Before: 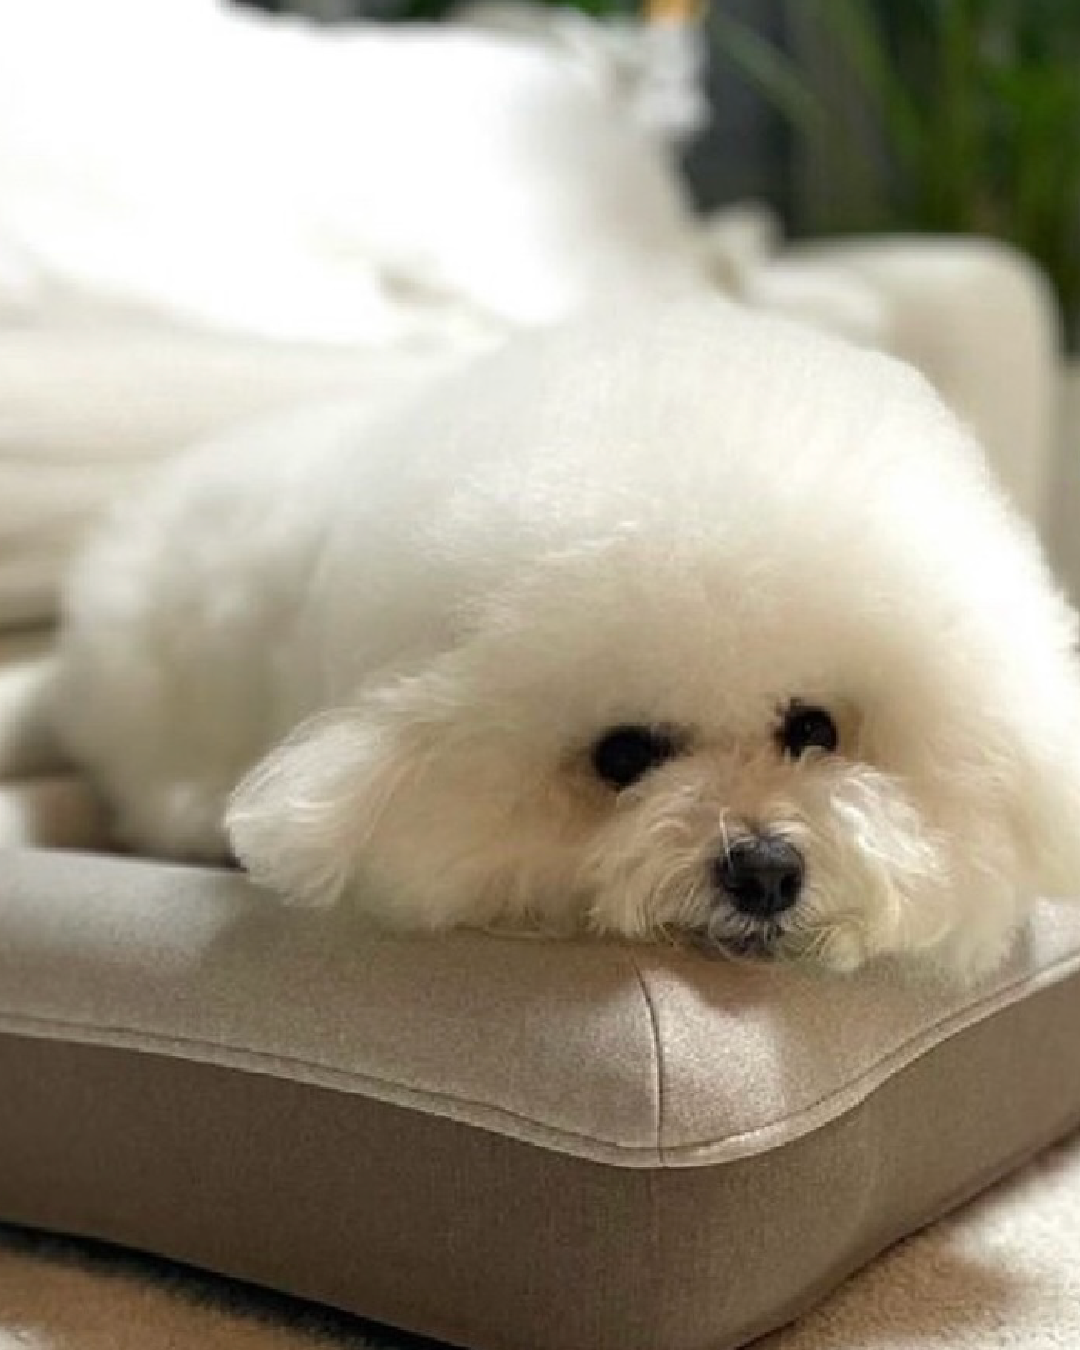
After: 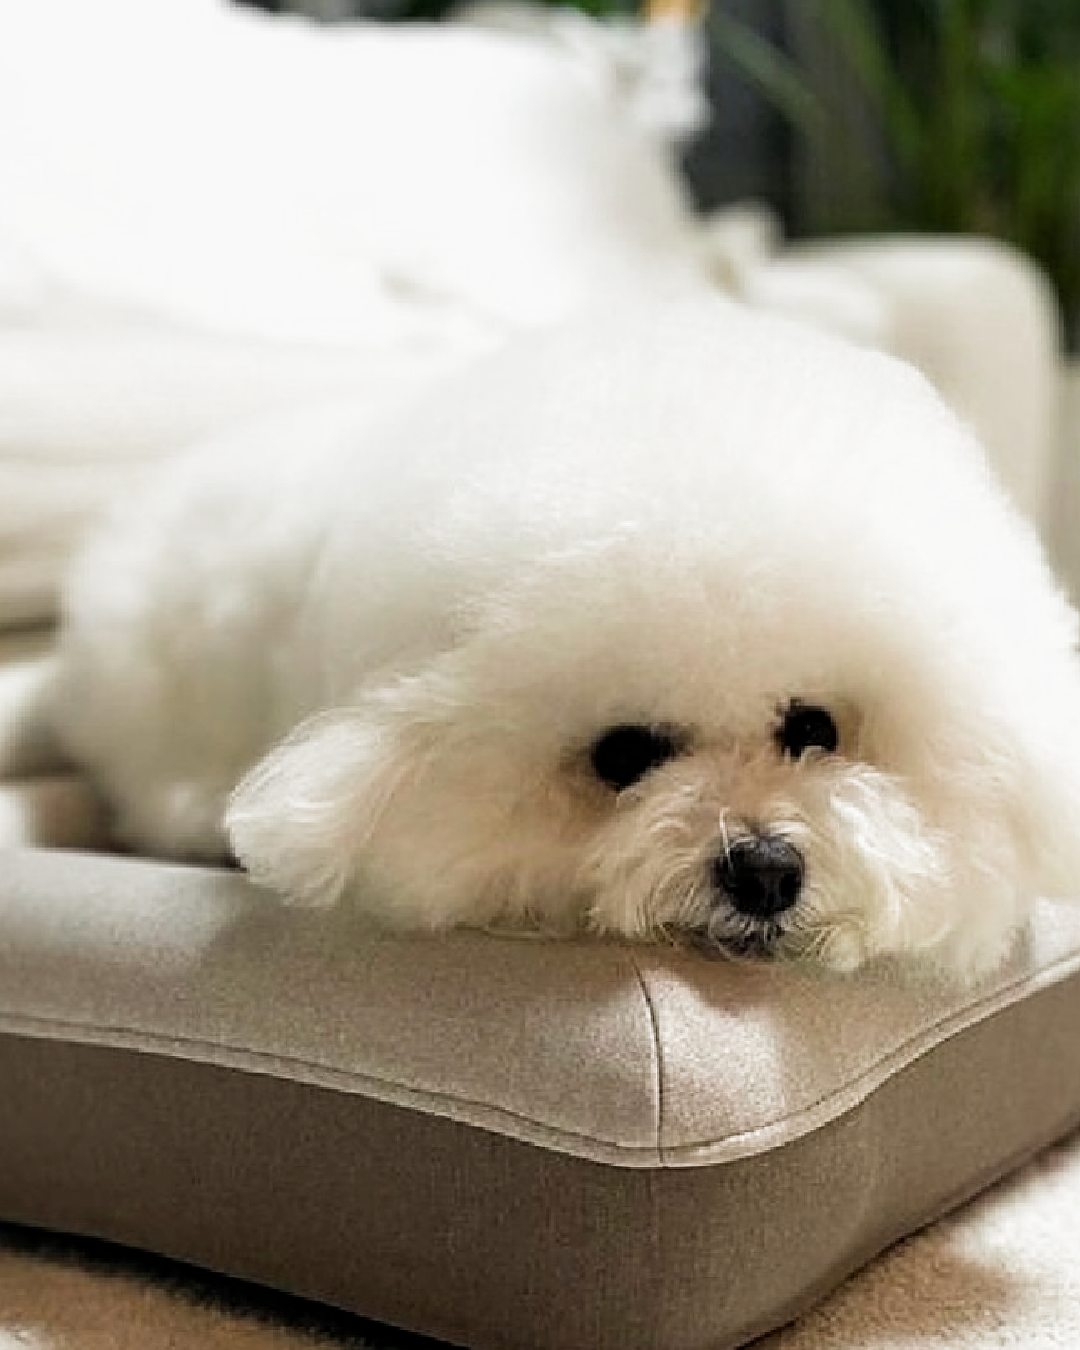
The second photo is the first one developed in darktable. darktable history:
sharpen: on, module defaults
white balance: emerald 1
filmic rgb: middle gray luminance 21.73%, black relative exposure -14 EV, white relative exposure 2.96 EV, threshold 6 EV, target black luminance 0%, hardness 8.81, latitude 59.69%, contrast 1.208, highlights saturation mix 5%, shadows ↔ highlights balance 41.6%, add noise in highlights 0, color science v3 (2019), use custom middle-gray values true, iterations of high-quality reconstruction 0, contrast in highlights soft, enable highlight reconstruction true
exposure: black level correction 0, exposure 0.5 EV, compensate exposure bias true, compensate highlight preservation false
